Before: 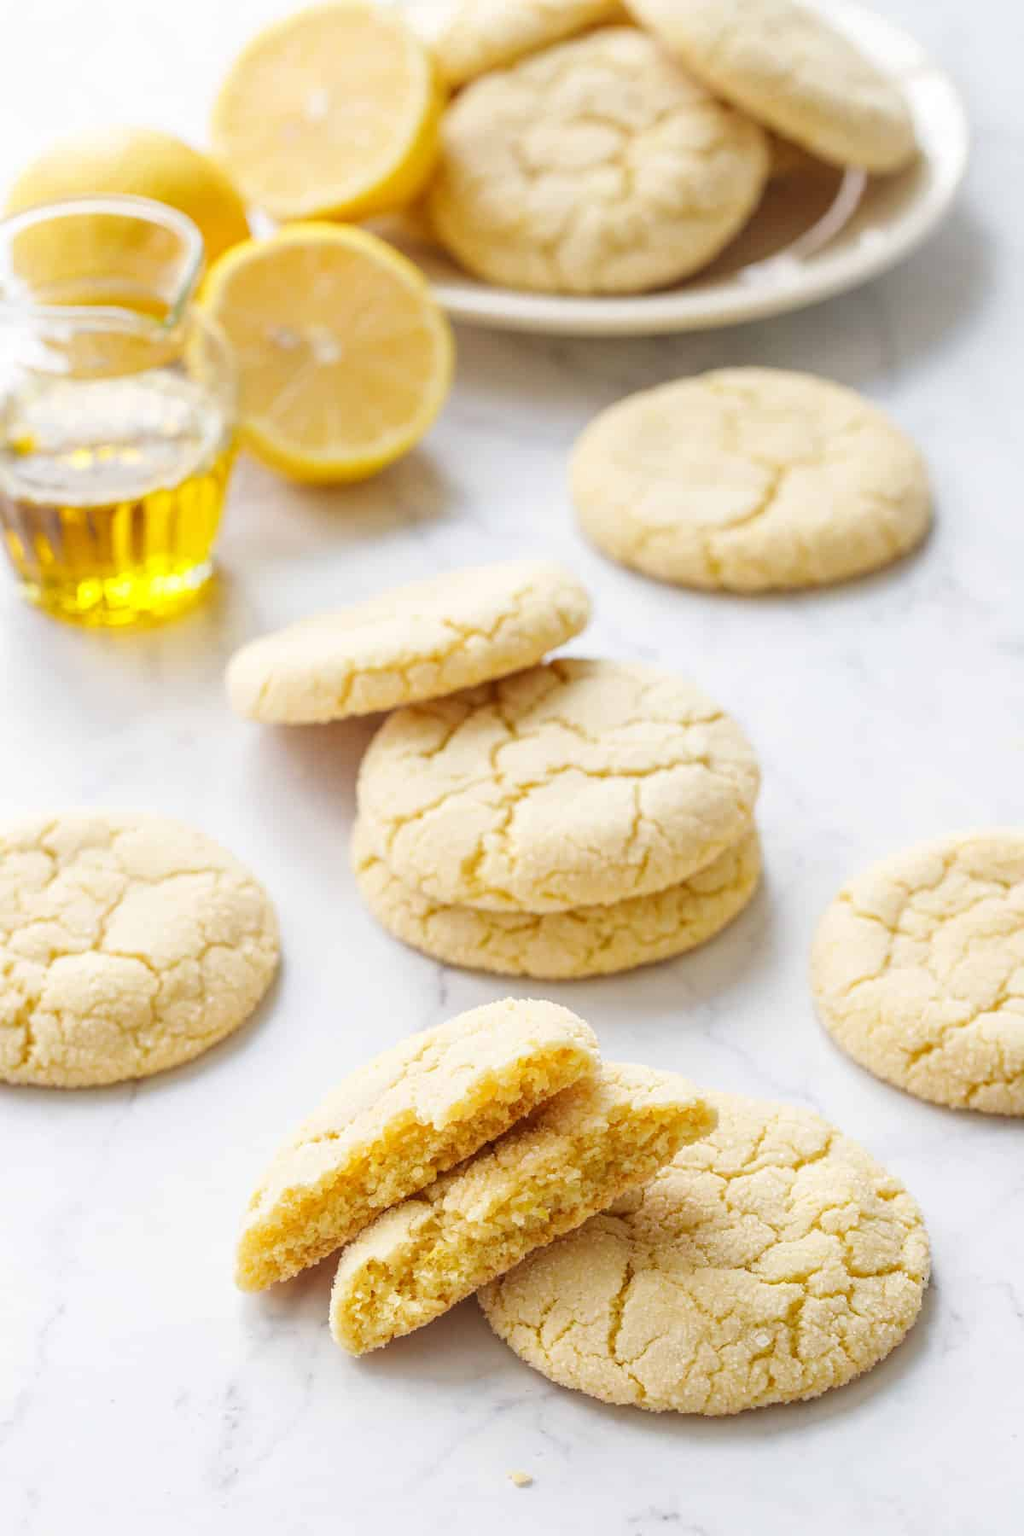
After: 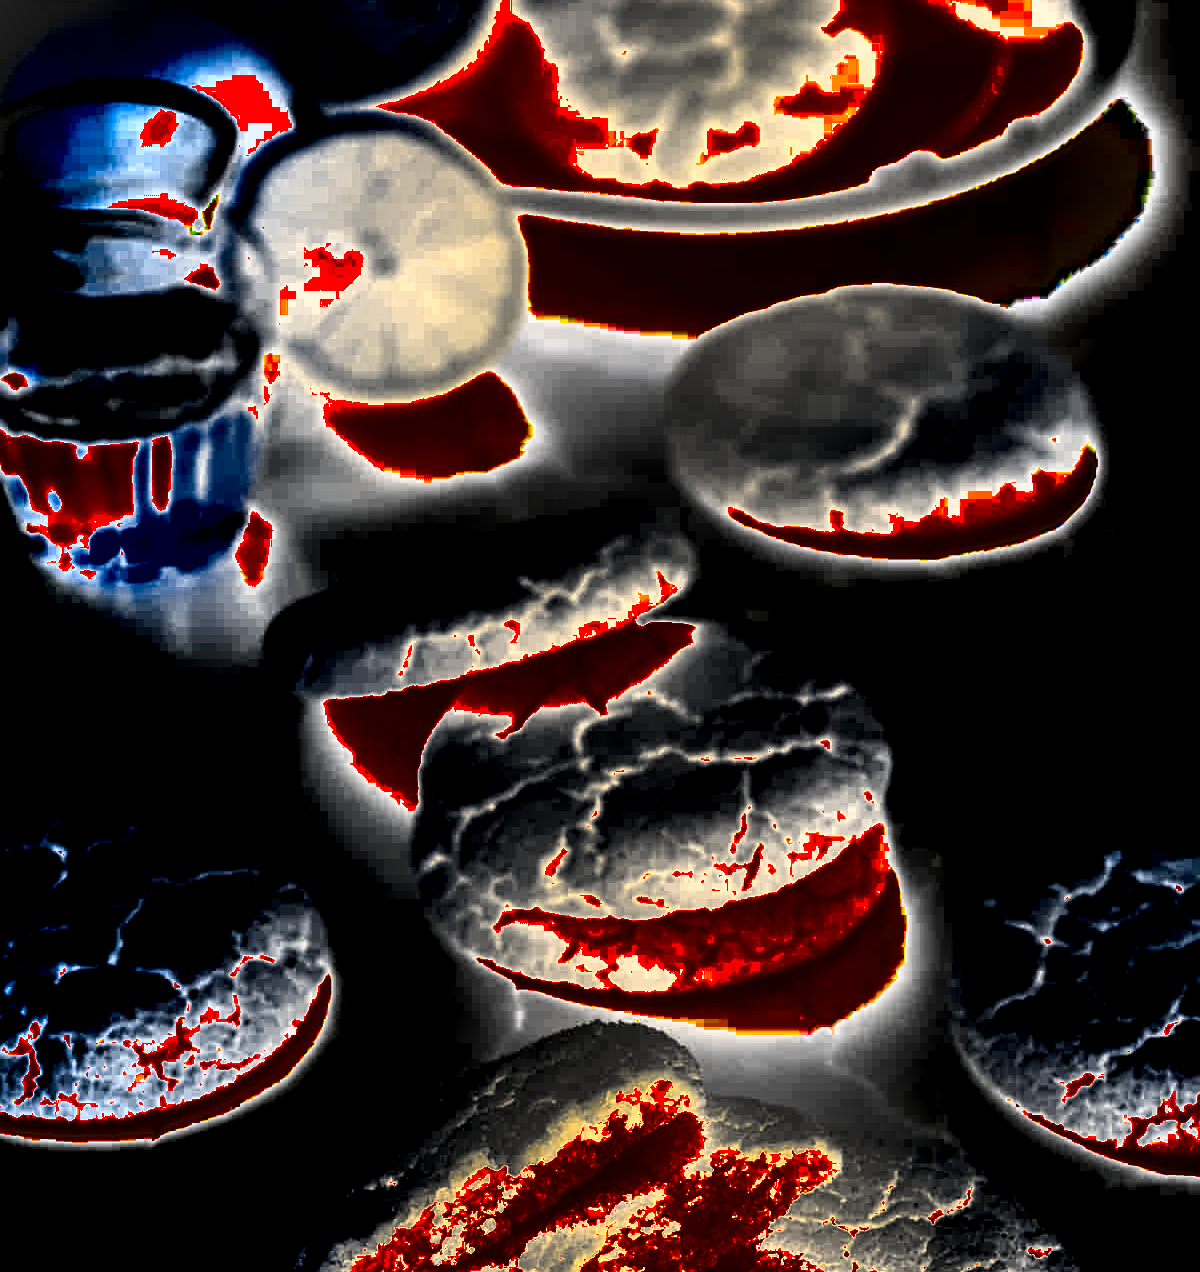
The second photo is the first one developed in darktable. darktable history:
exposure: black level correction 0, exposure 1.2 EV, compensate highlight preservation false
crop and rotate: top 8.293%, bottom 20.996%
shadows and highlights: radius 331.84, shadows 53.55, highlights -100, compress 94.63%, highlights color adjustment 73.23%, soften with gaussian
